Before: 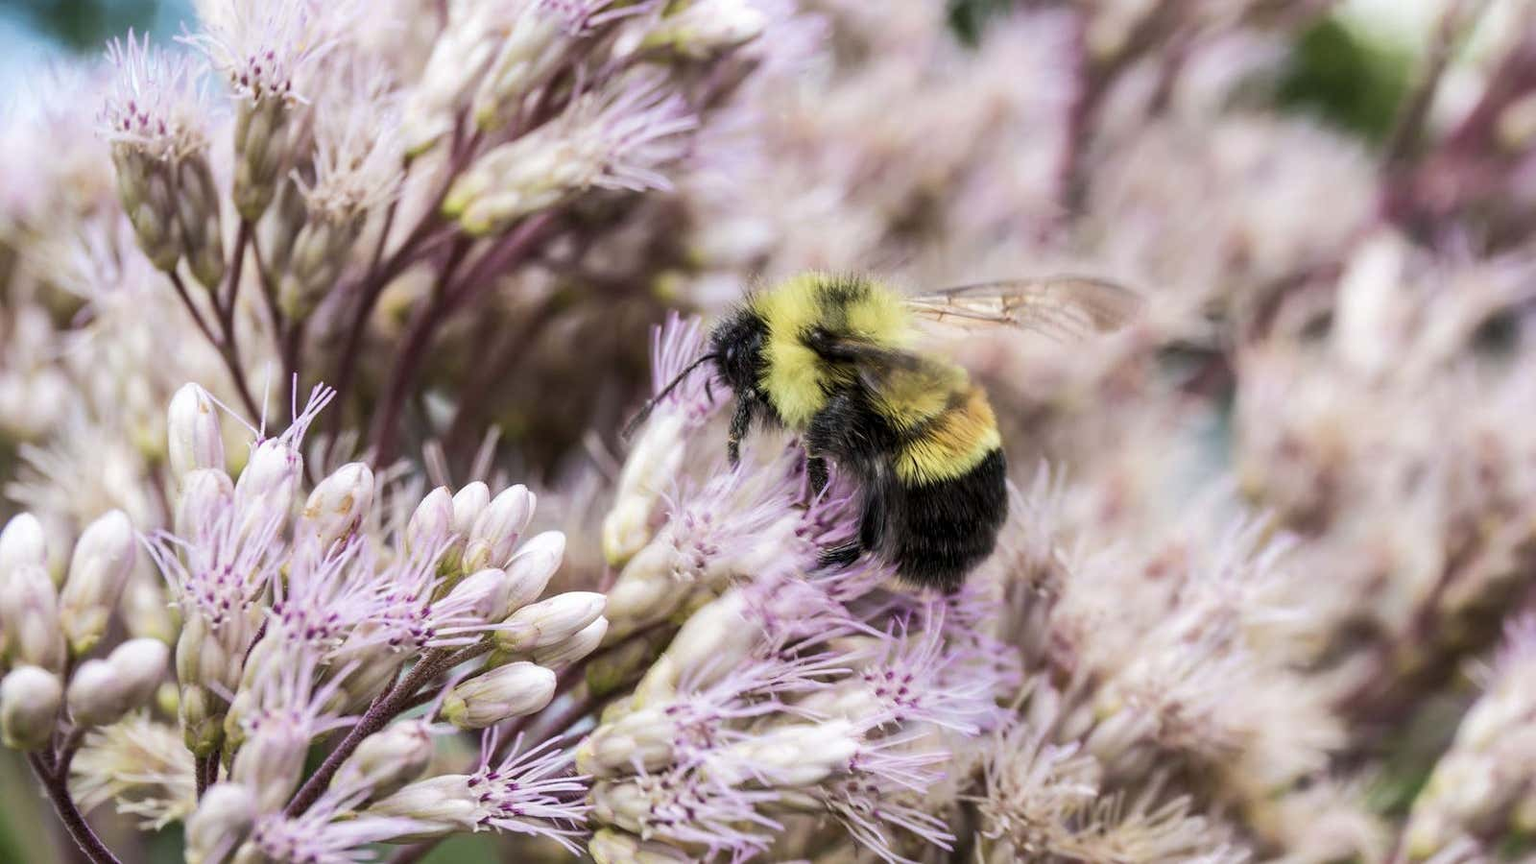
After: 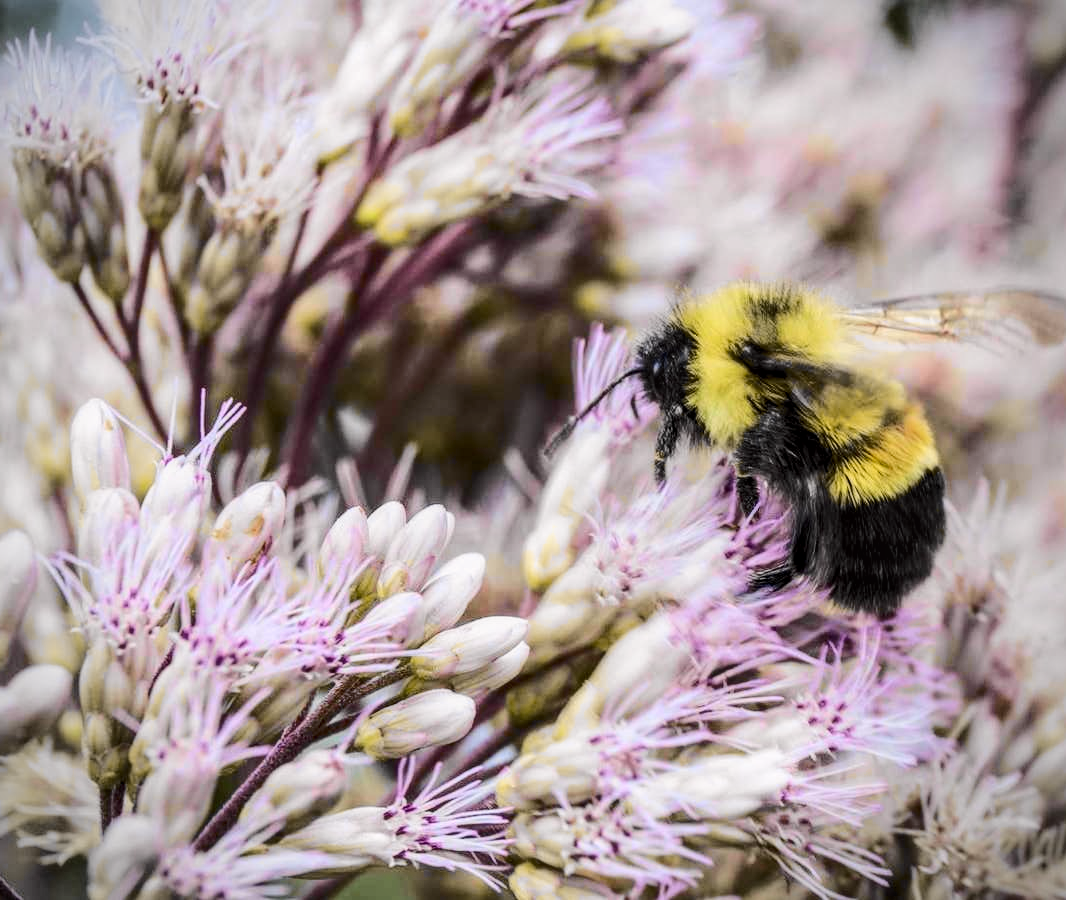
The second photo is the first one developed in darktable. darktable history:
local contrast: on, module defaults
crop and rotate: left 6.617%, right 26.717%
tone curve: curves: ch0 [(0.017, 0) (0.107, 0.071) (0.295, 0.264) (0.447, 0.507) (0.54, 0.618) (0.733, 0.791) (0.879, 0.898) (1, 0.97)]; ch1 [(0, 0) (0.393, 0.415) (0.447, 0.448) (0.485, 0.497) (0.523, 0.515) (0.544, 0.55) (0.59, 0.609) (0.686, 0.686) (1, 1)]; ch2 [(0, 0) (0.369, 0.388) (0.449, 0.431) (0.499, 0.5) (0.521, 0.505) (0.53, 0.538) (0.579, 0.601) (0.669, 0.733) (1, 1)], color space Lab, independent channels, preserve colors none
vignetting: on, module defaults
